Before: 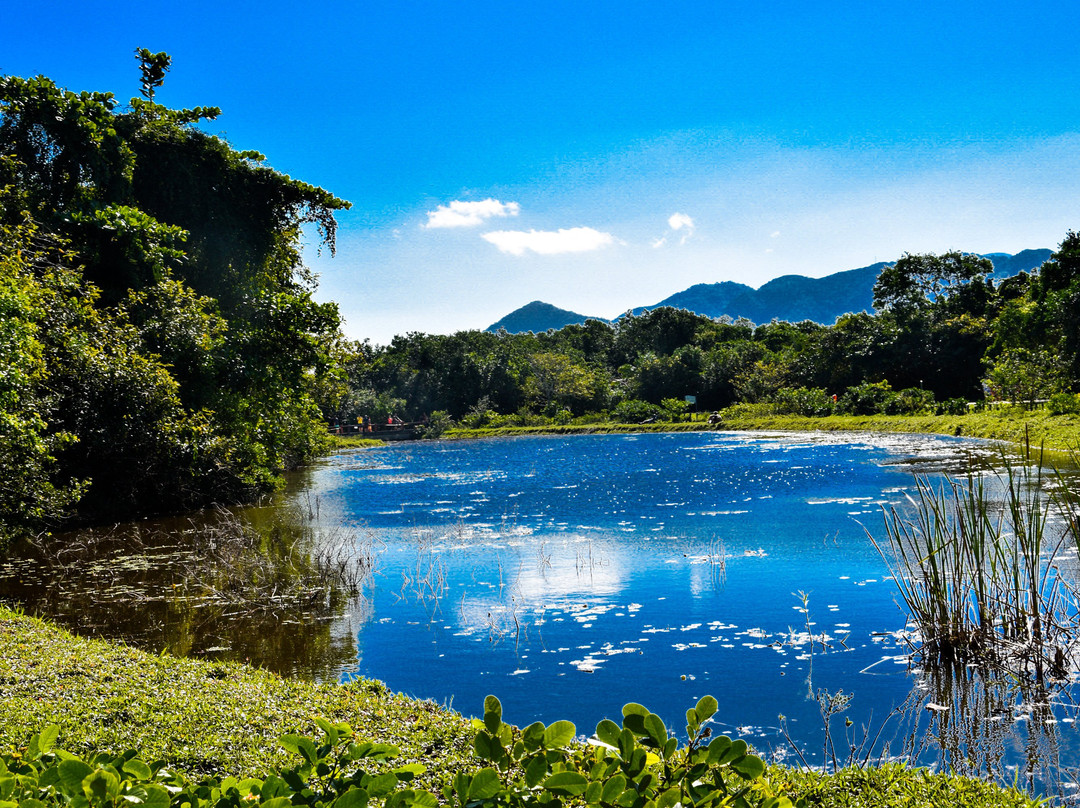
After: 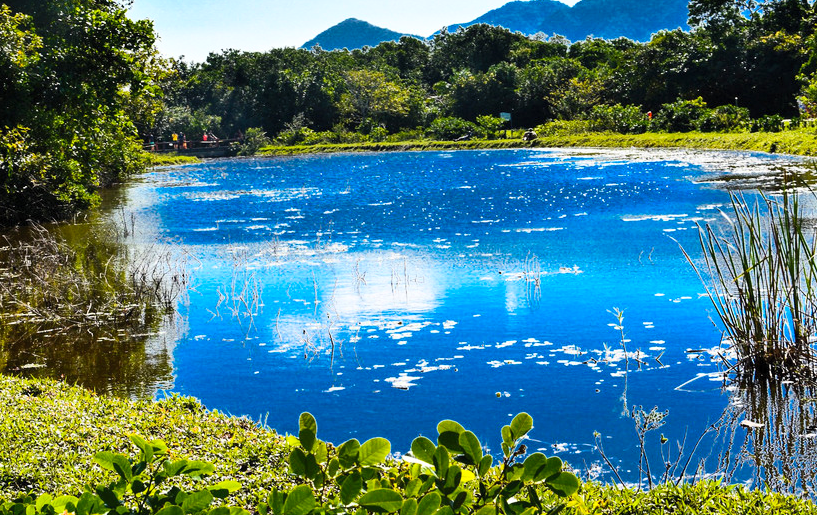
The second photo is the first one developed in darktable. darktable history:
color balance: contrast fulcrum 17.78%
crop and rotate: left 17.299%, top 35.115%, right 7.015%, bottom 1.024%
contrast brightness saturation: contrast 0.2, brightness 0.16, saturation 0.22
